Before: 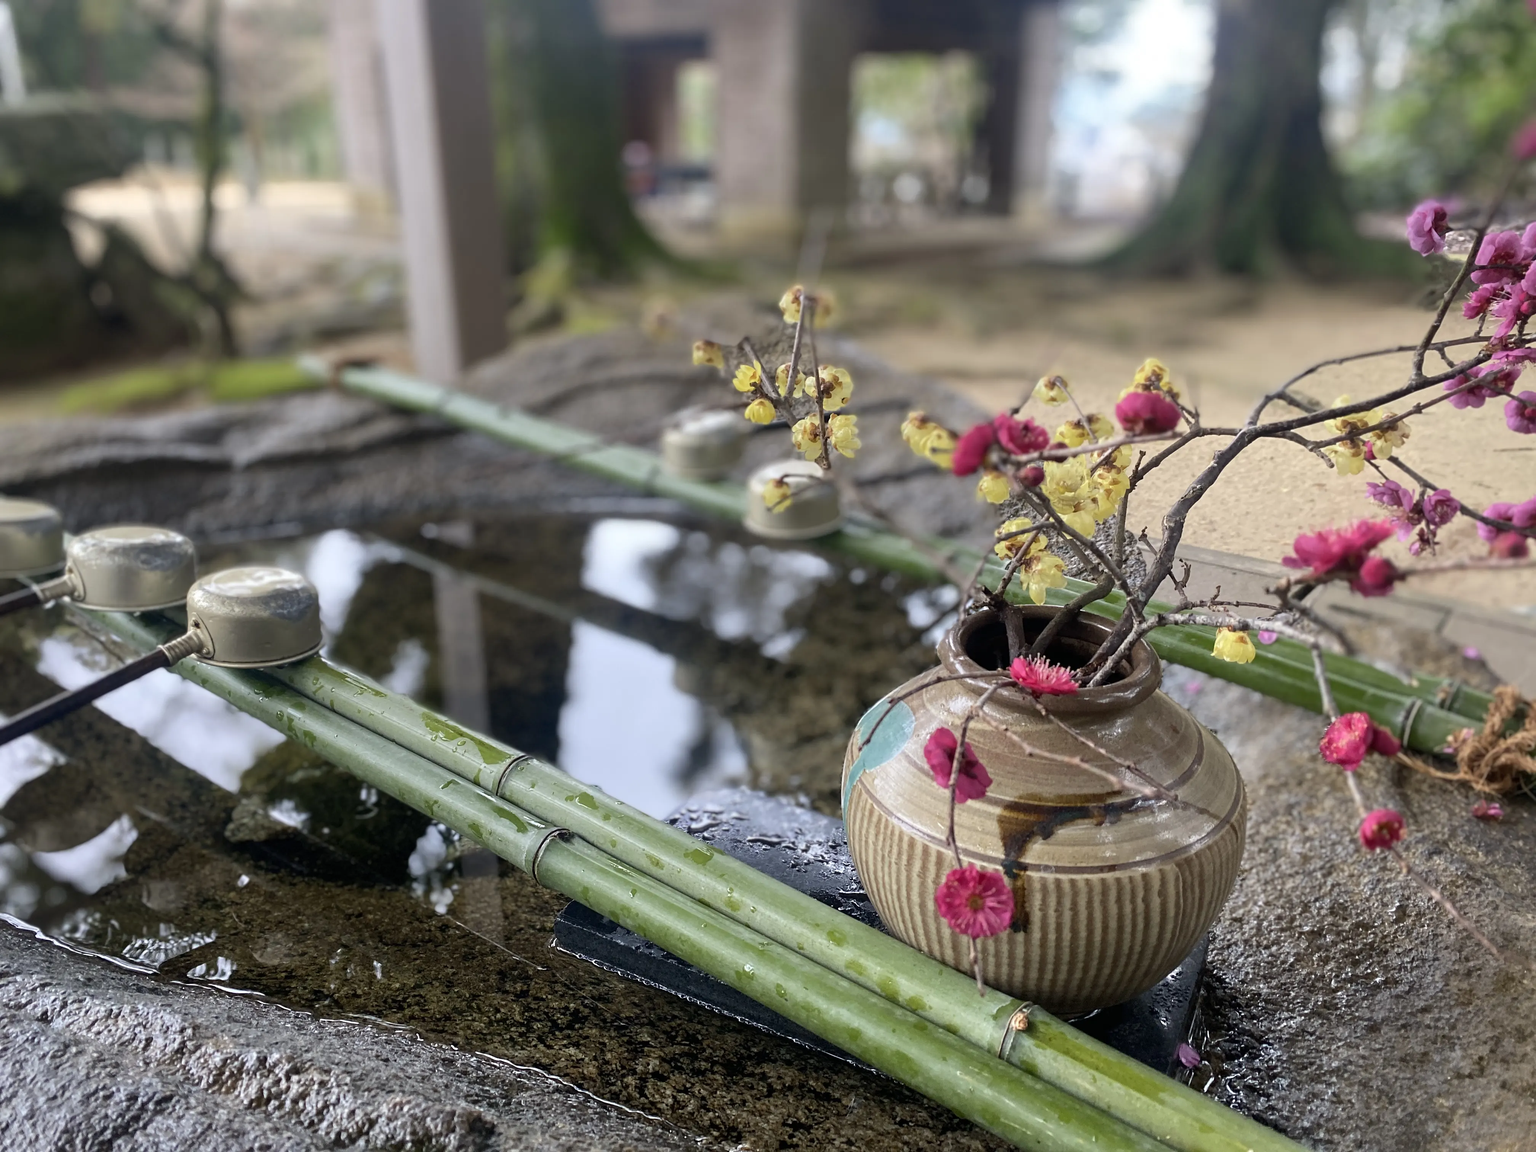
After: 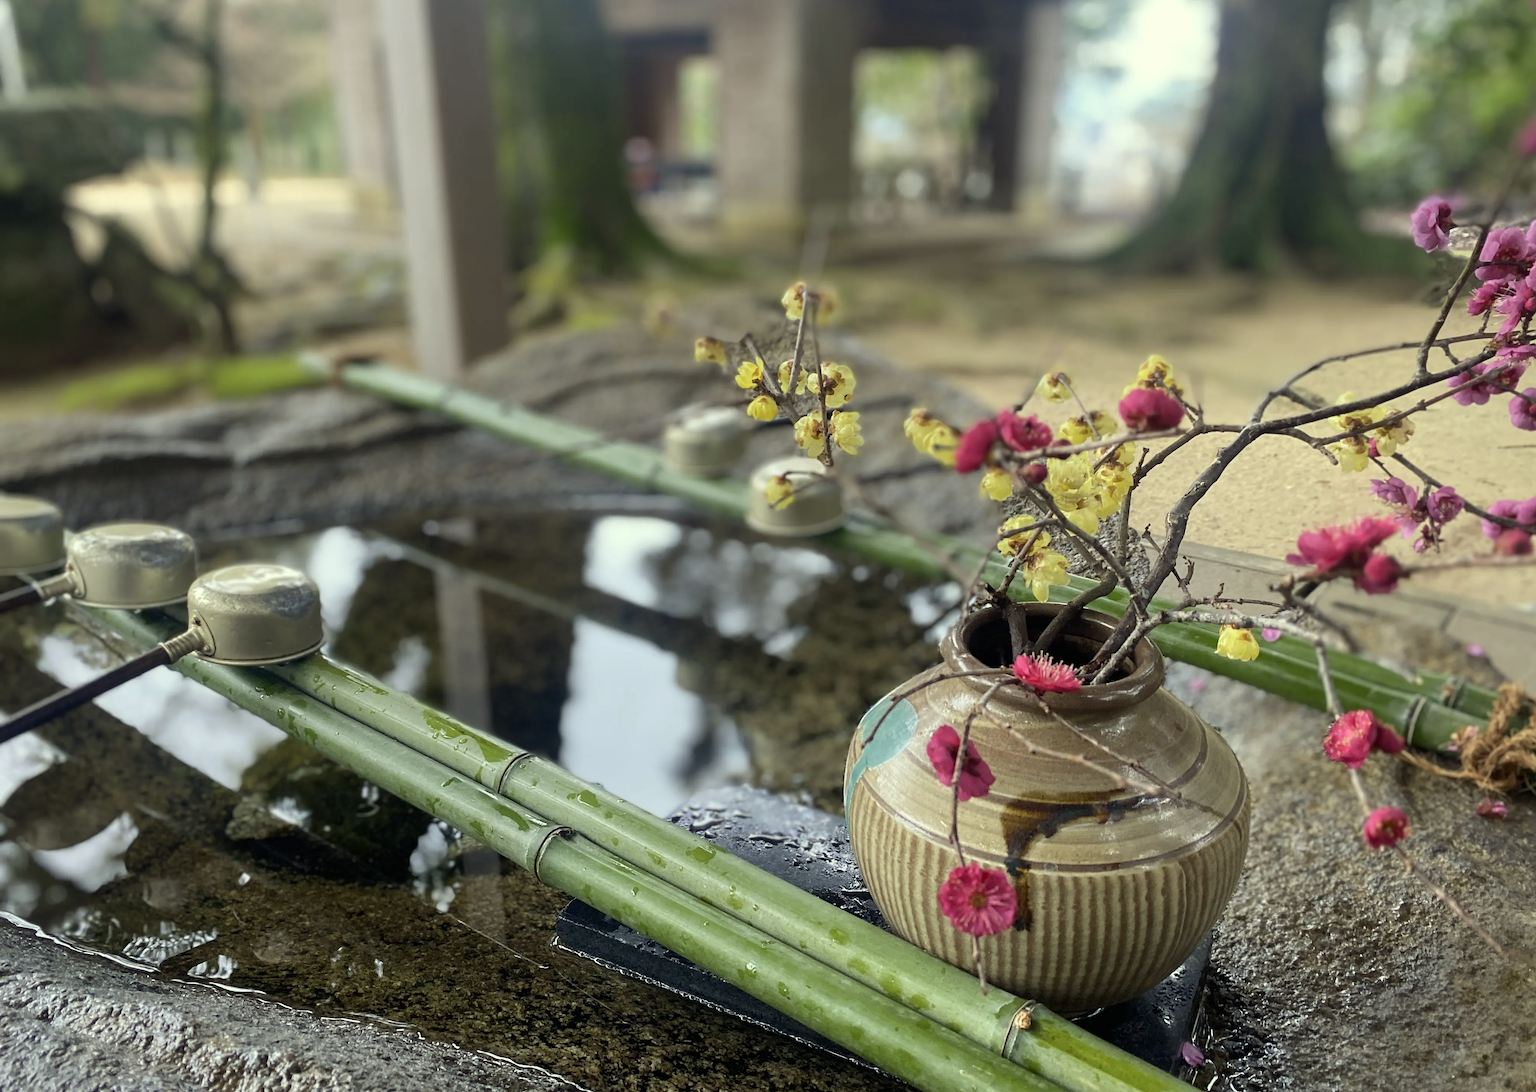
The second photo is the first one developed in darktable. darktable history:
color correction: highlights a* -5.62, highlights b* 11.01
crop: top 0.422%, right 0.256%, bottom 5.009%
